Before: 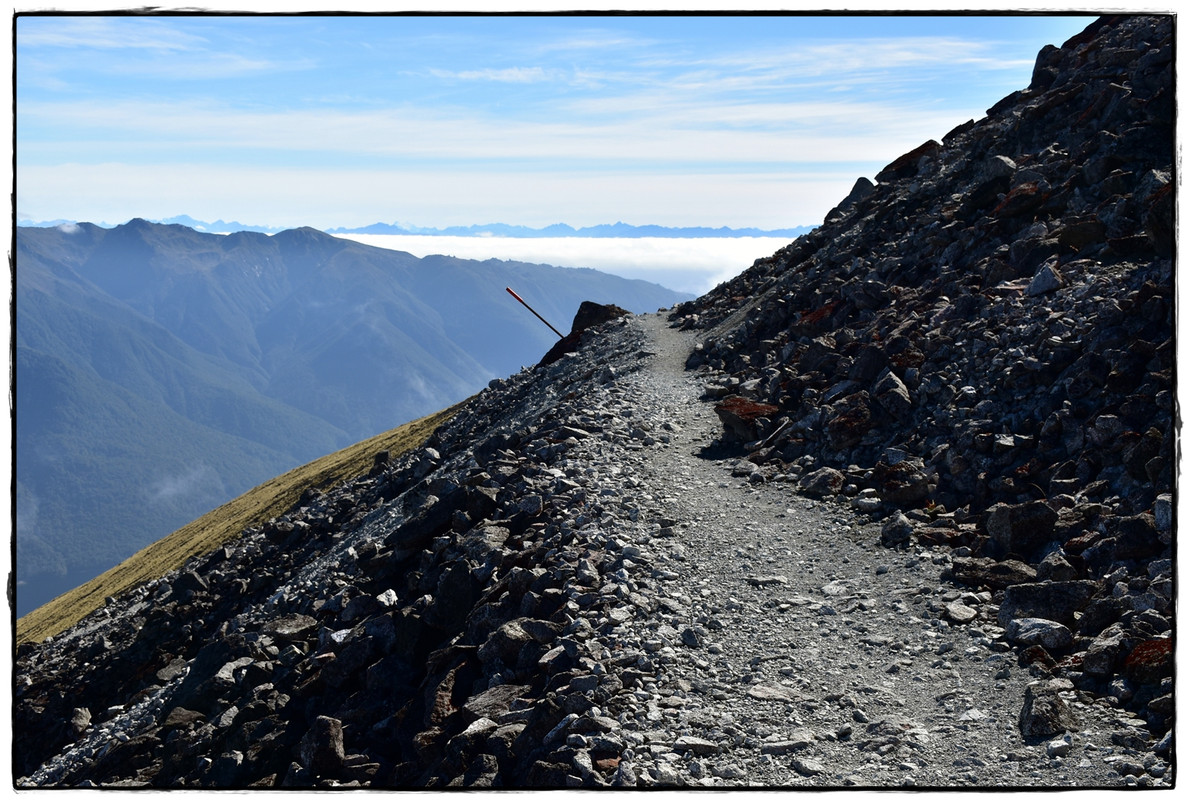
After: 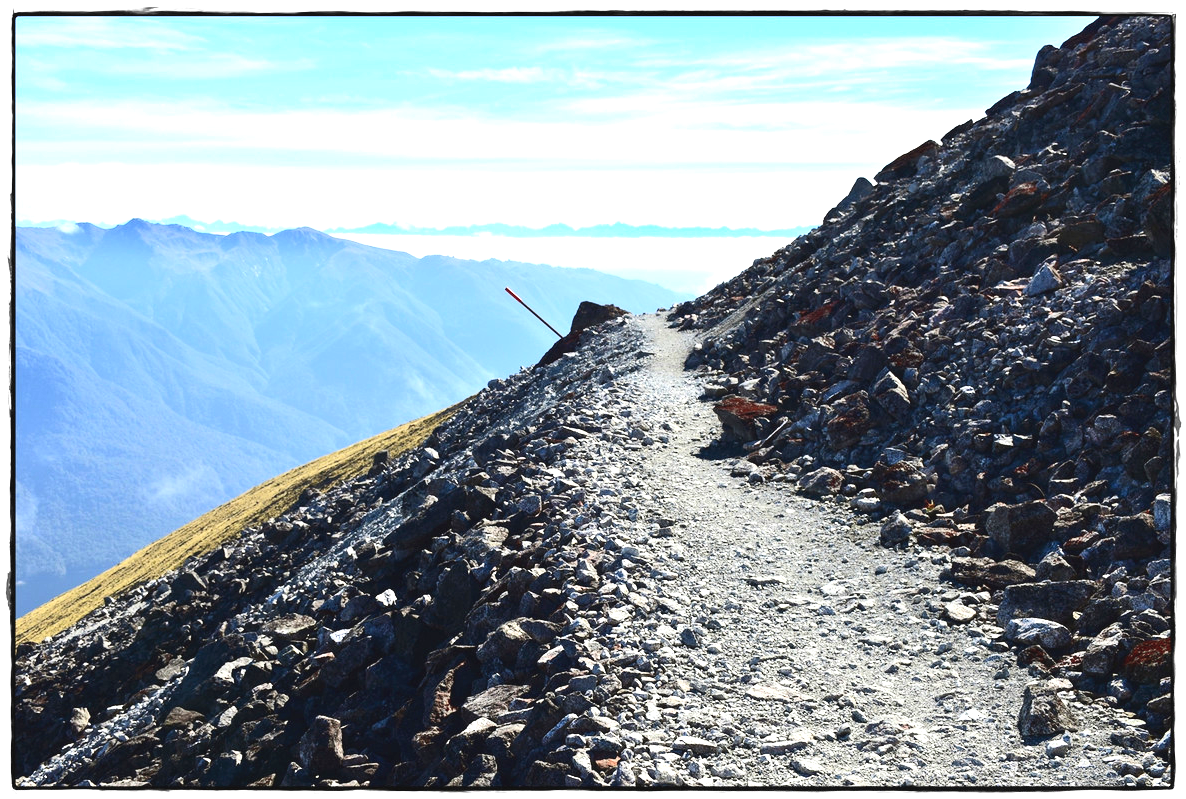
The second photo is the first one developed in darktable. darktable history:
exposure: black level correction -0.002, exposure 1.114 EV, compensate highlight preservation false
contrast brightness saturation: contrast 0.202, brightness 0.166, saturation 0.229
crop and rotate: left 0.09%, bottom 0.001%
